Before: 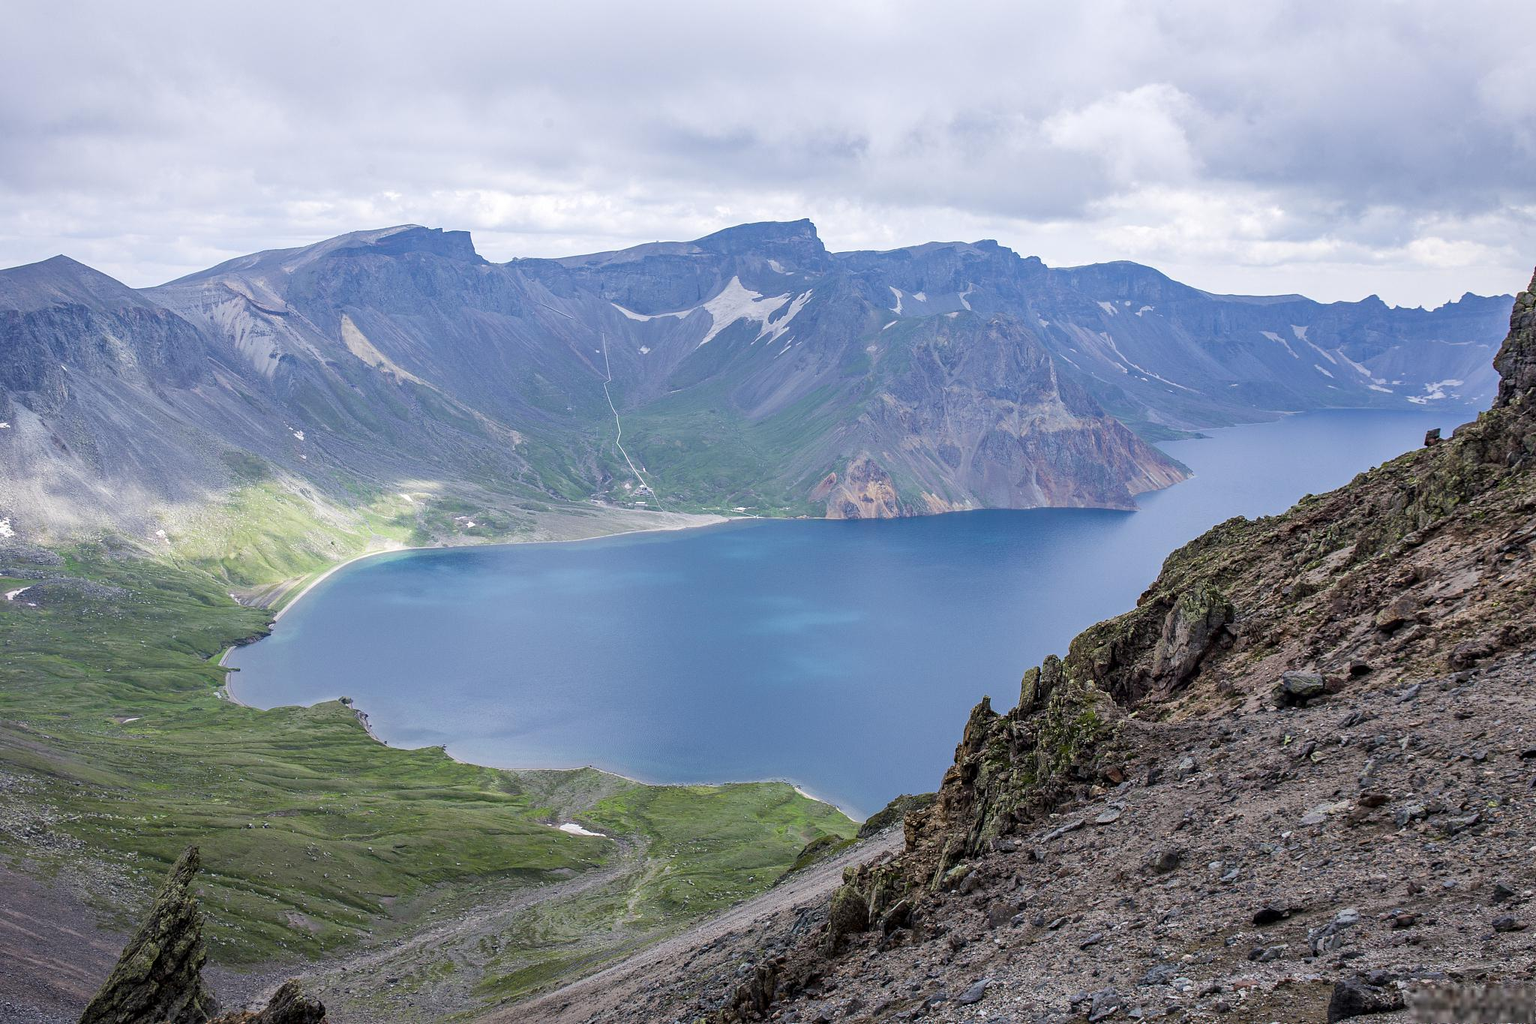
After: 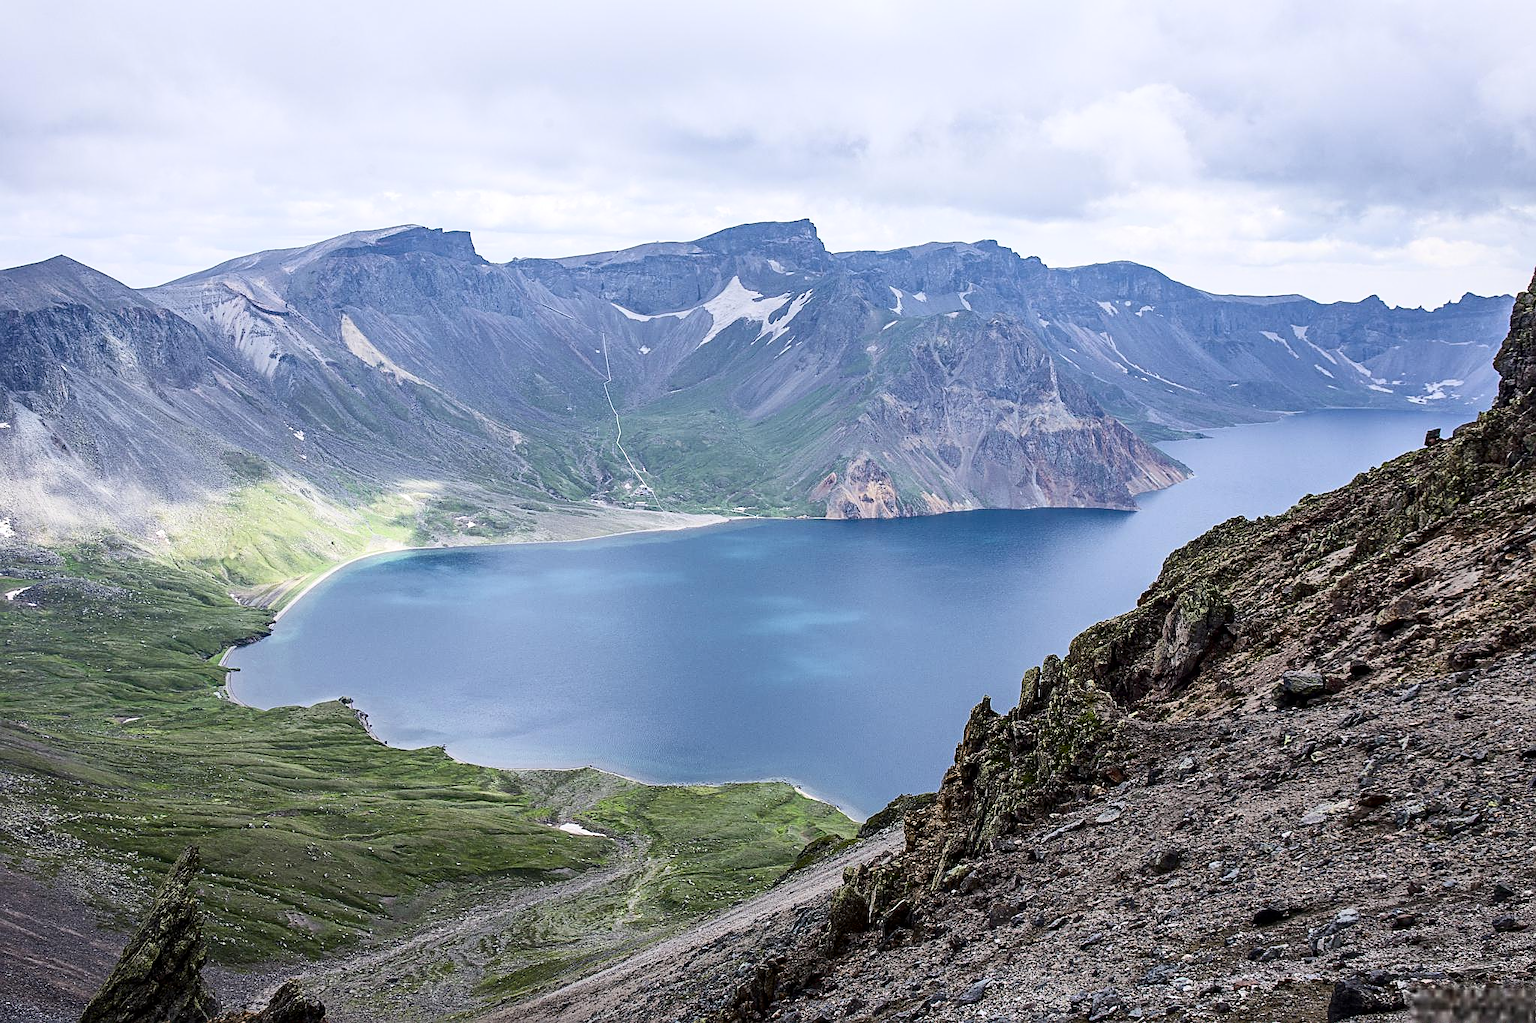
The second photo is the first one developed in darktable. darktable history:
sharpen: on, module defaults
contrast brightness saturation: contrast 0.279
